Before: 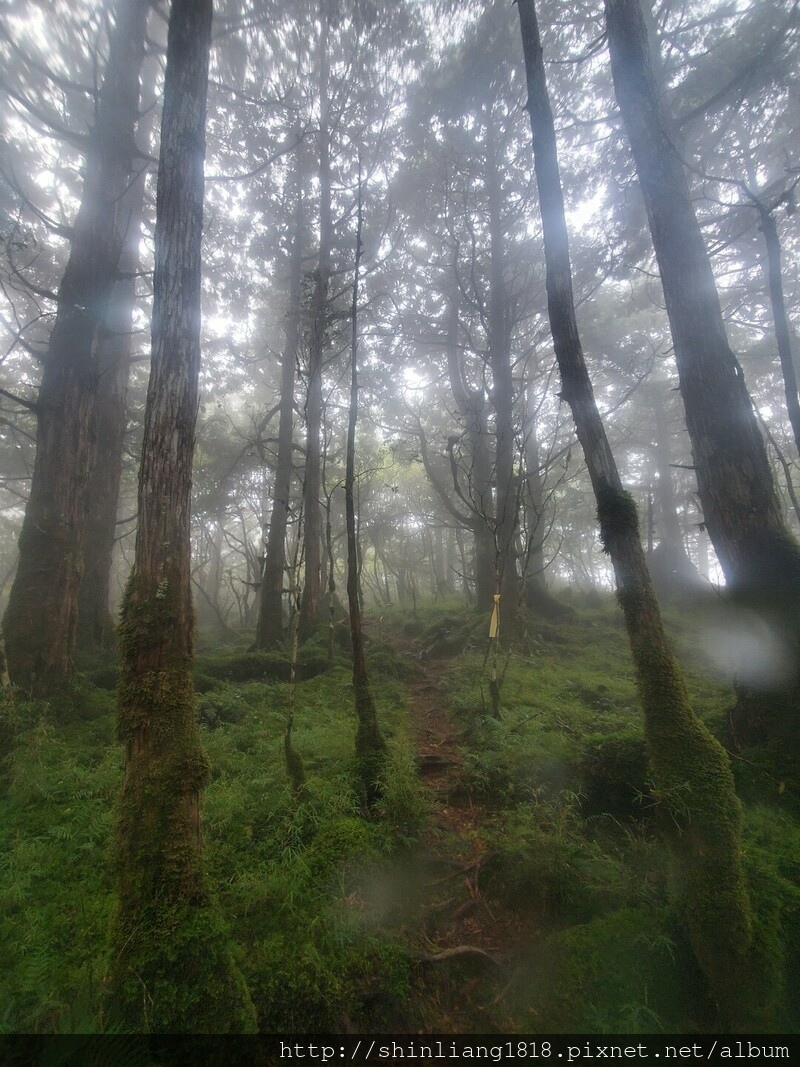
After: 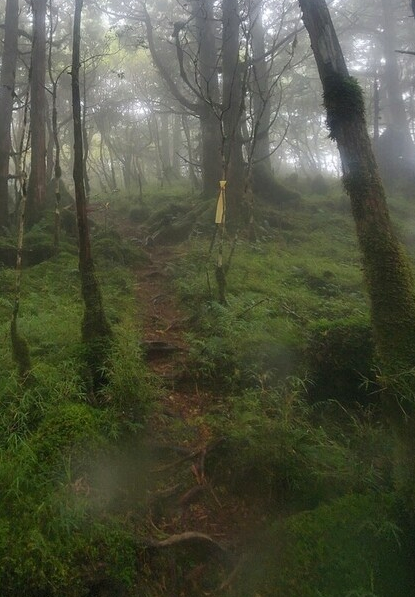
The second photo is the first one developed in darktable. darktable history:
contrast brightness saturation: contrast 0.101, brightness 0.039, saturation 0.093
crop: left 34.276%, top 38.849%, right 13.764%, bottom 5.119%
